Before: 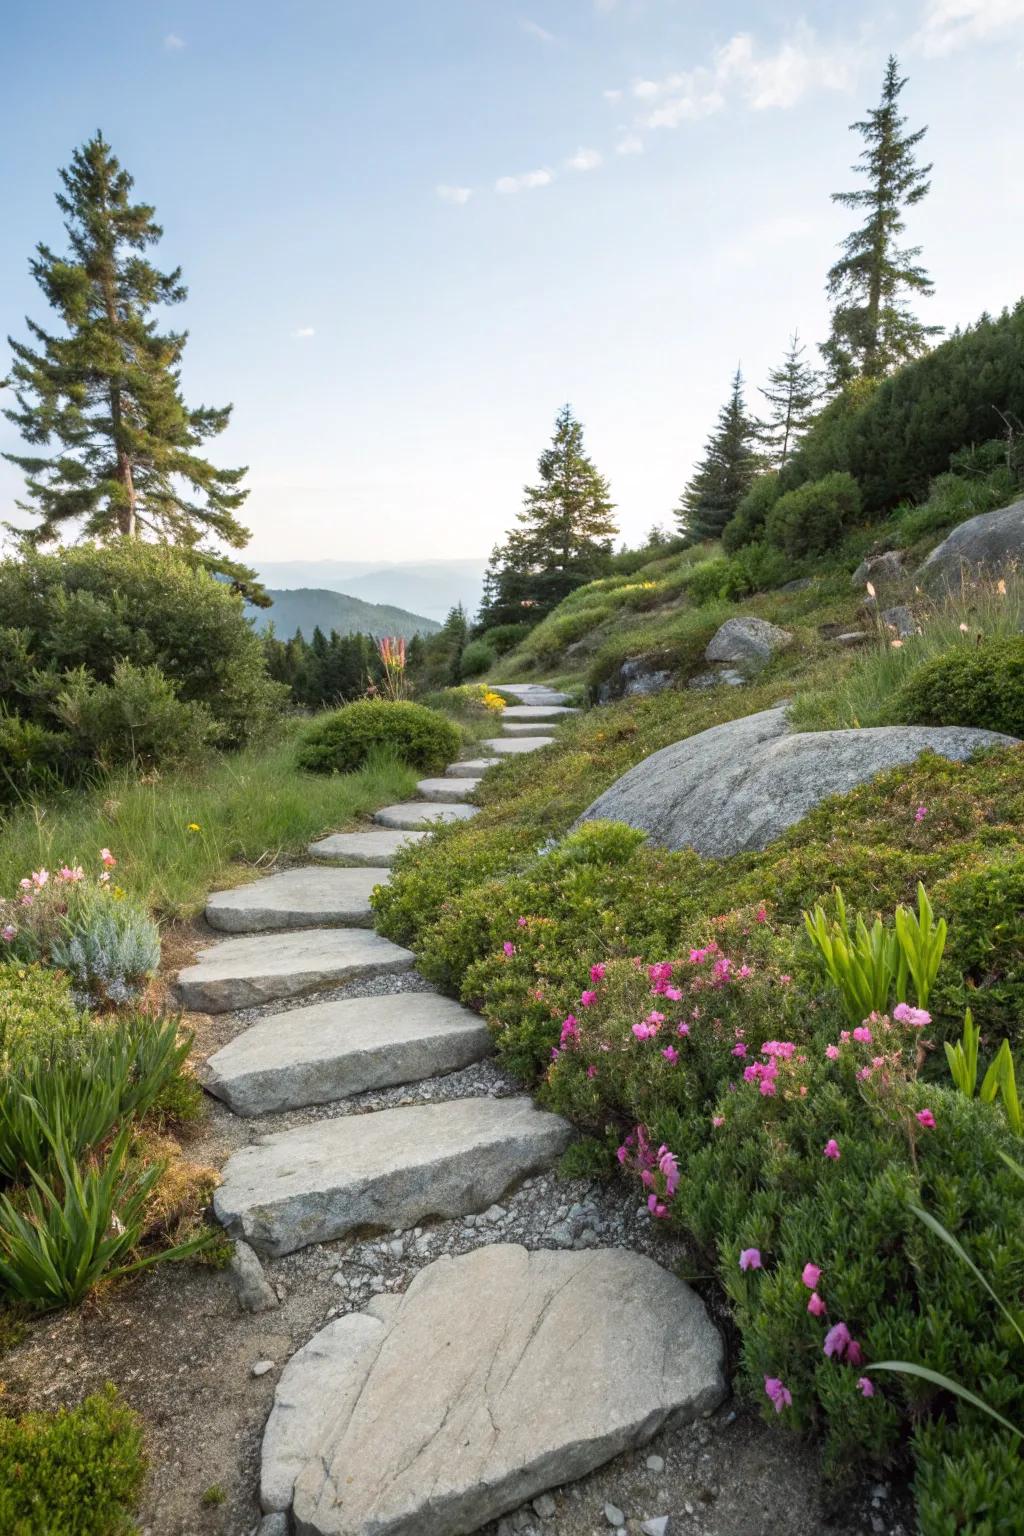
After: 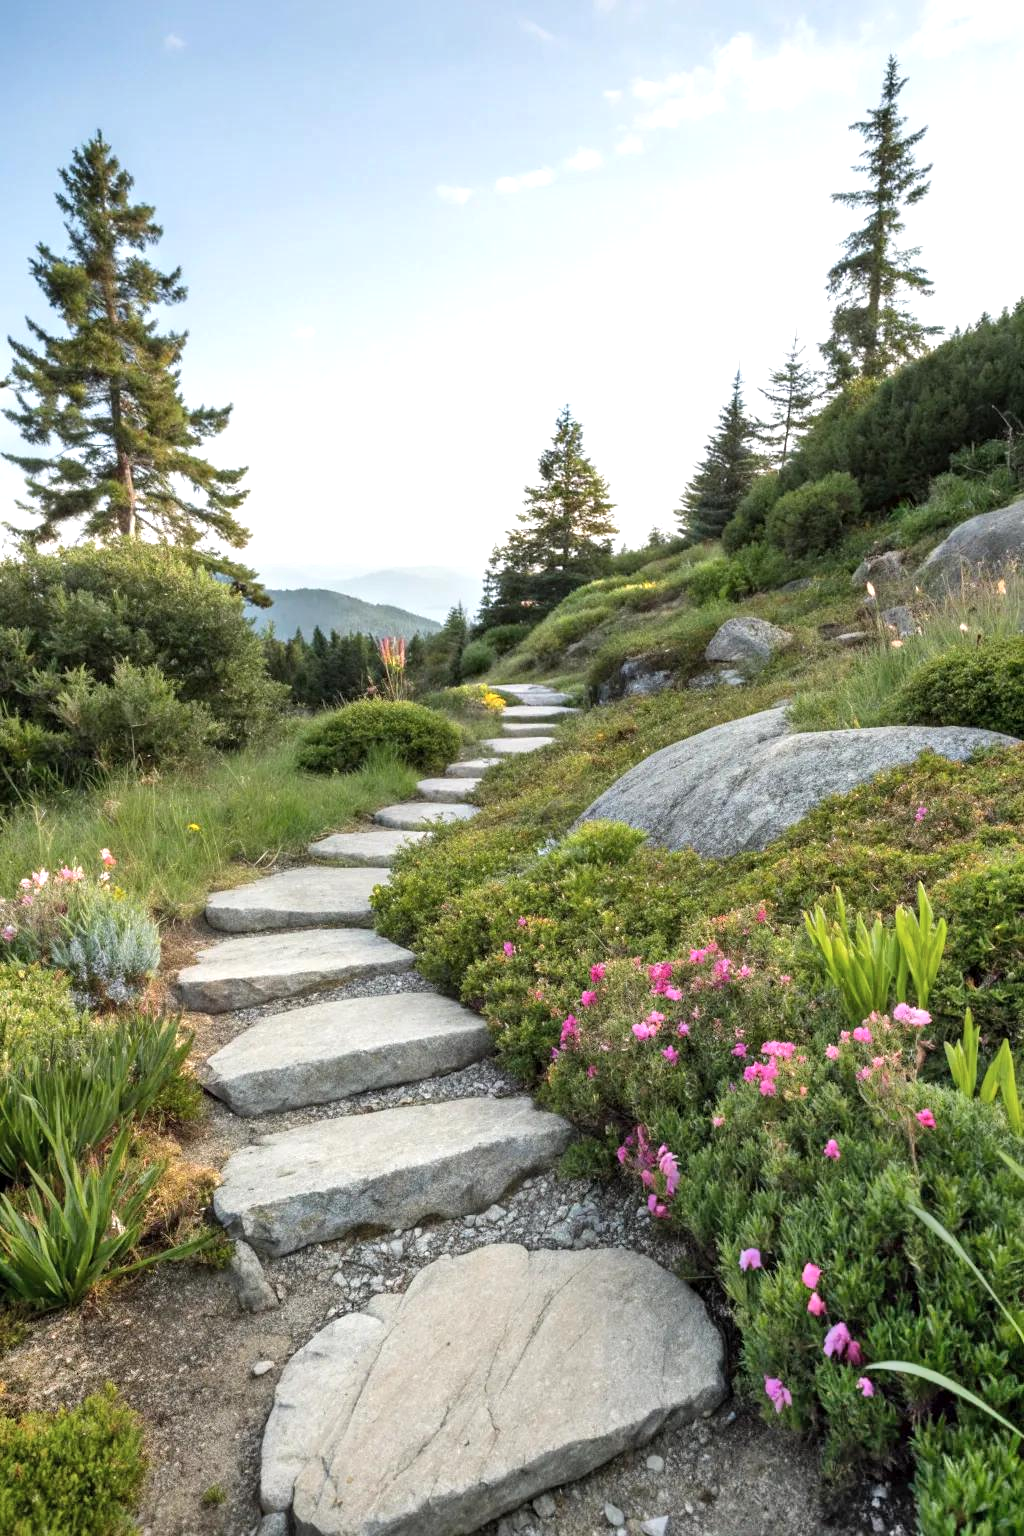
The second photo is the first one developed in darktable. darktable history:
contrast equalizer: y [[0.515 ×6], [0.507 ×6], [0.425 ×6], [0 ×6], [0 ×6]]
shadows and highlights: radius 110, shadows 50.82, white point adjustment 9.03, highlights -3.26, soften with gaussian
color correction: highlights b* 0.064
